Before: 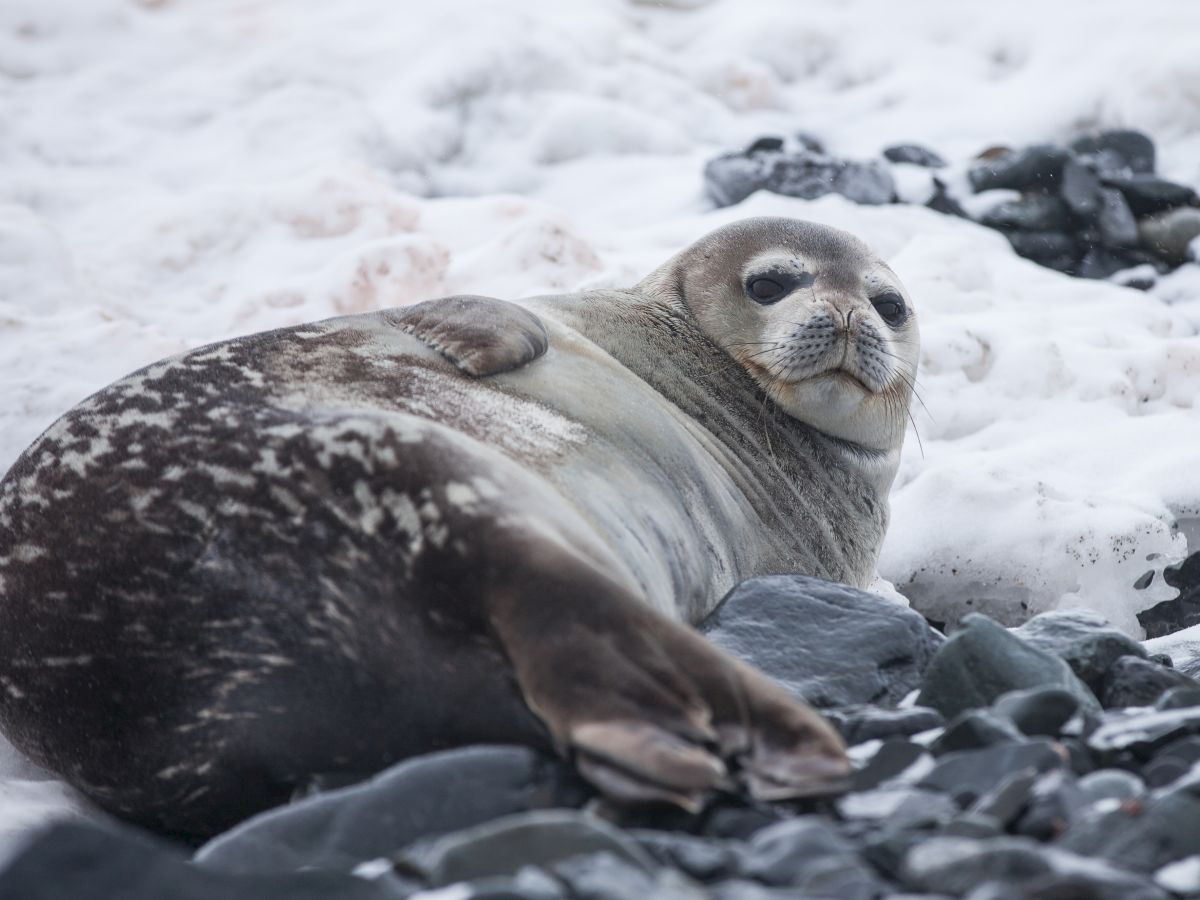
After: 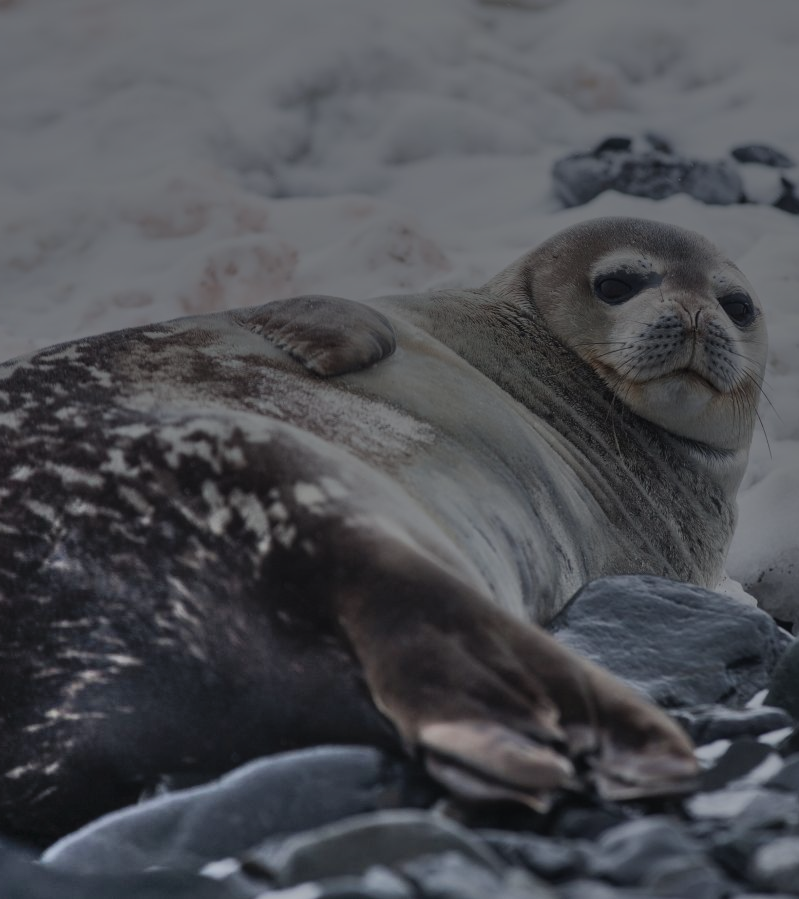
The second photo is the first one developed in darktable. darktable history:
exposure: exposure -2.002 EV, compensate highlight preservation false
crop and rotate: left 12.673%, right 20.66%
shadows and highlights: shadows 80.73, white point adjustment -9.07, highlights -61.46, soften with gaussian
contrast brightness saturation: contrast -0.02, brightness -0.01, saturation 0.03
bloom: size 13.65%, threshold 98.39%, strength 4.82%
